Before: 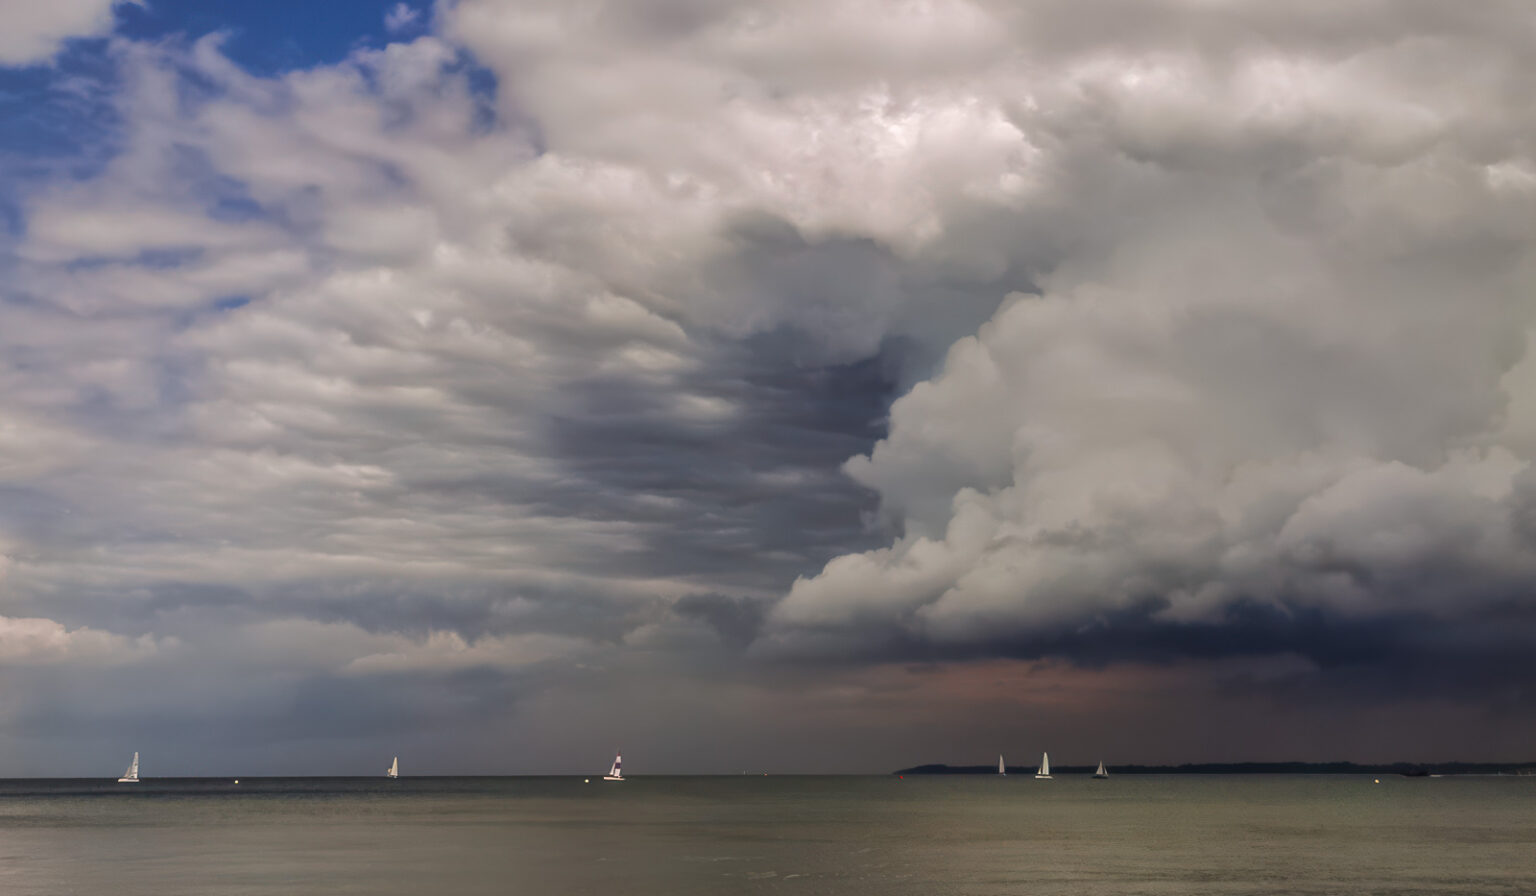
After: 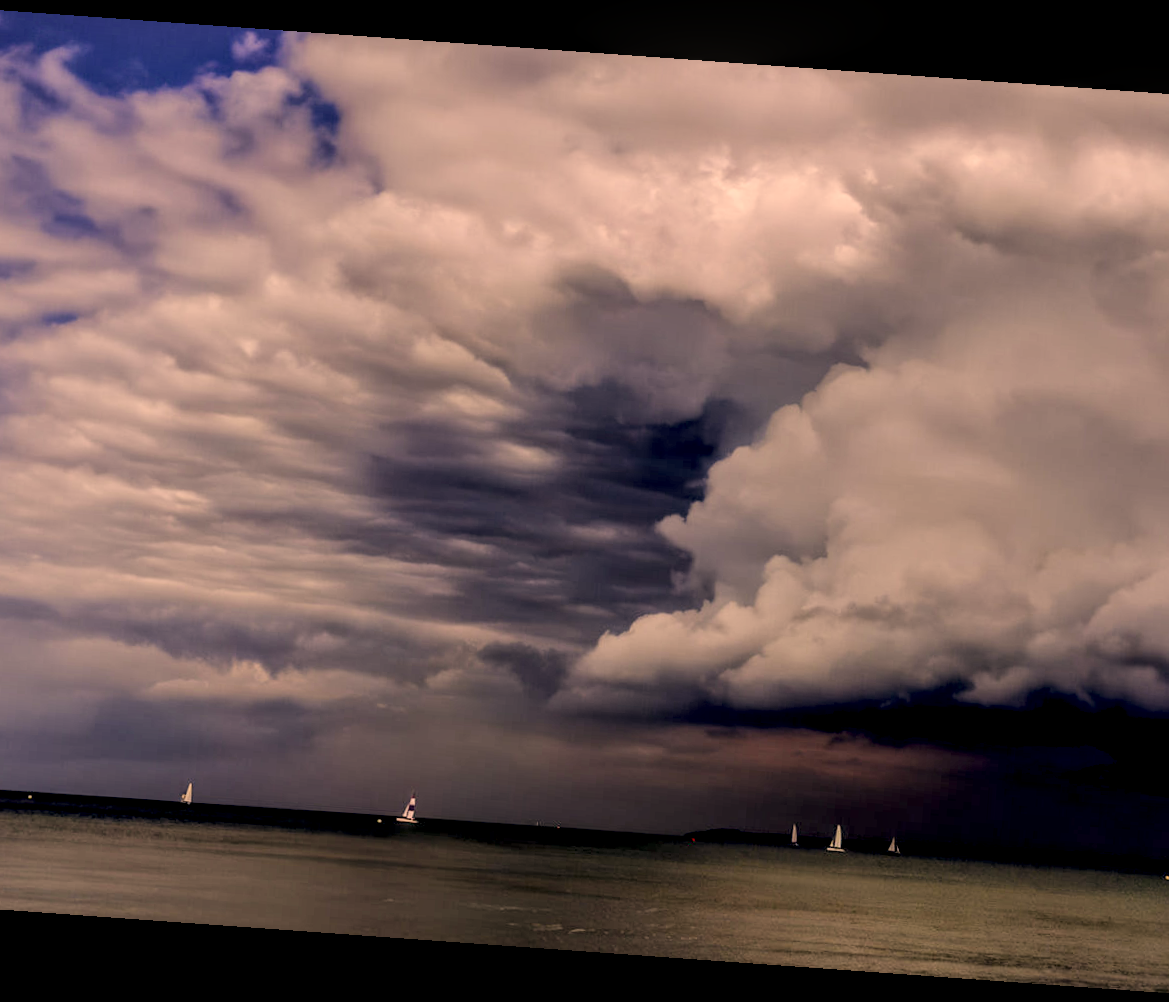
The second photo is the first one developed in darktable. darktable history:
filmic rgb: black relative exposure -7.65 EV, hardness 4.02, contrast 1.1, highlights saturation mix -30%
white balance: red 0.967, blue 1.119, emerald 0.756
local contrast: detail 150%
exposure: black level correction 0.029, exposure -0.073 EV, compensate highlight preservation false
color correction: highlights a* 15, highlights b* 31.55
rotate and perspective: rotation 4.1°, automatic cropping off
crop: left 13.443%, right 13.31%
